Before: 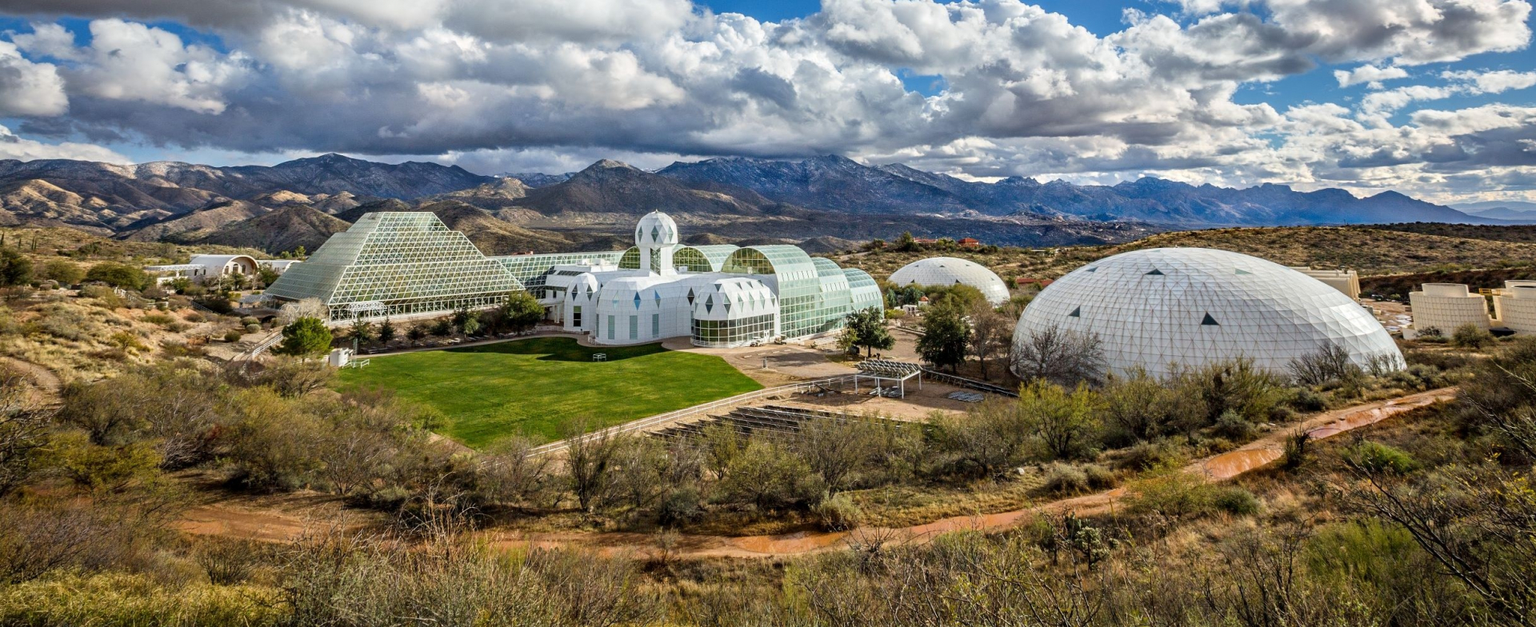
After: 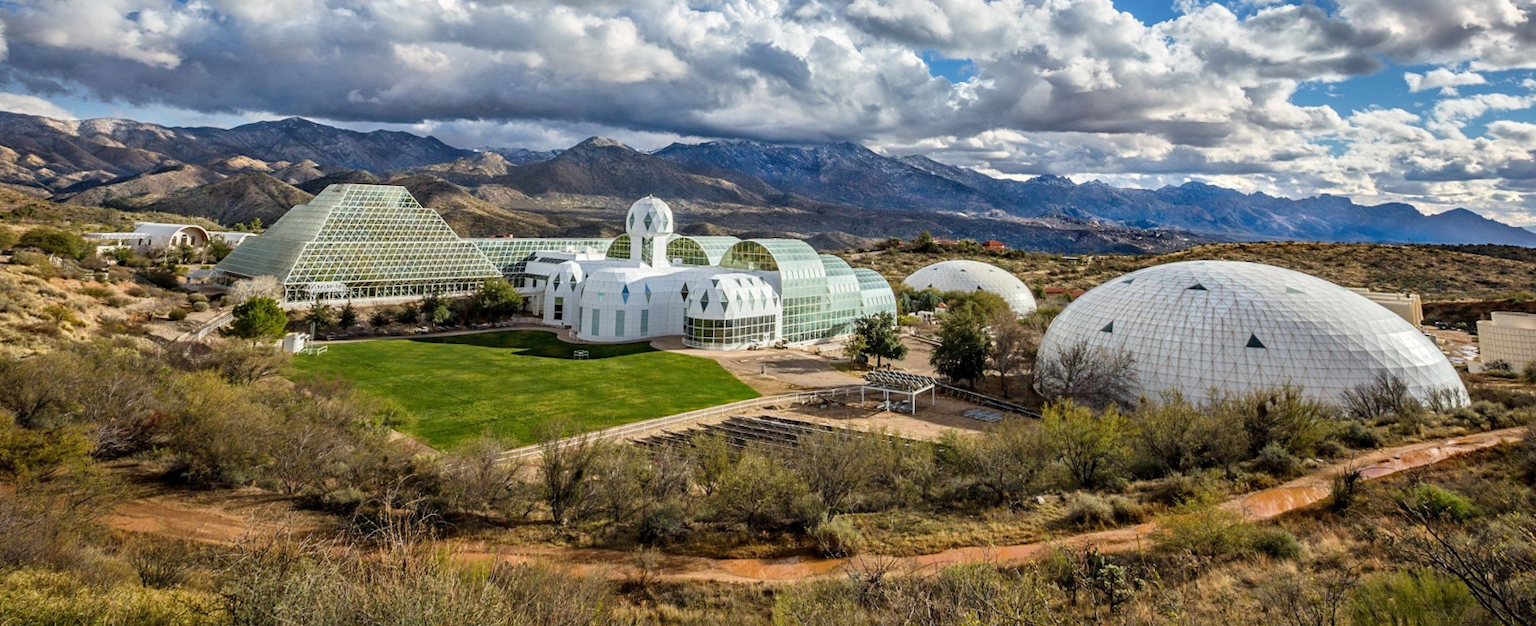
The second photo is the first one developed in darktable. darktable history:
tone equalizer: on, module defaults
crop and rotate: angle -2.44°
